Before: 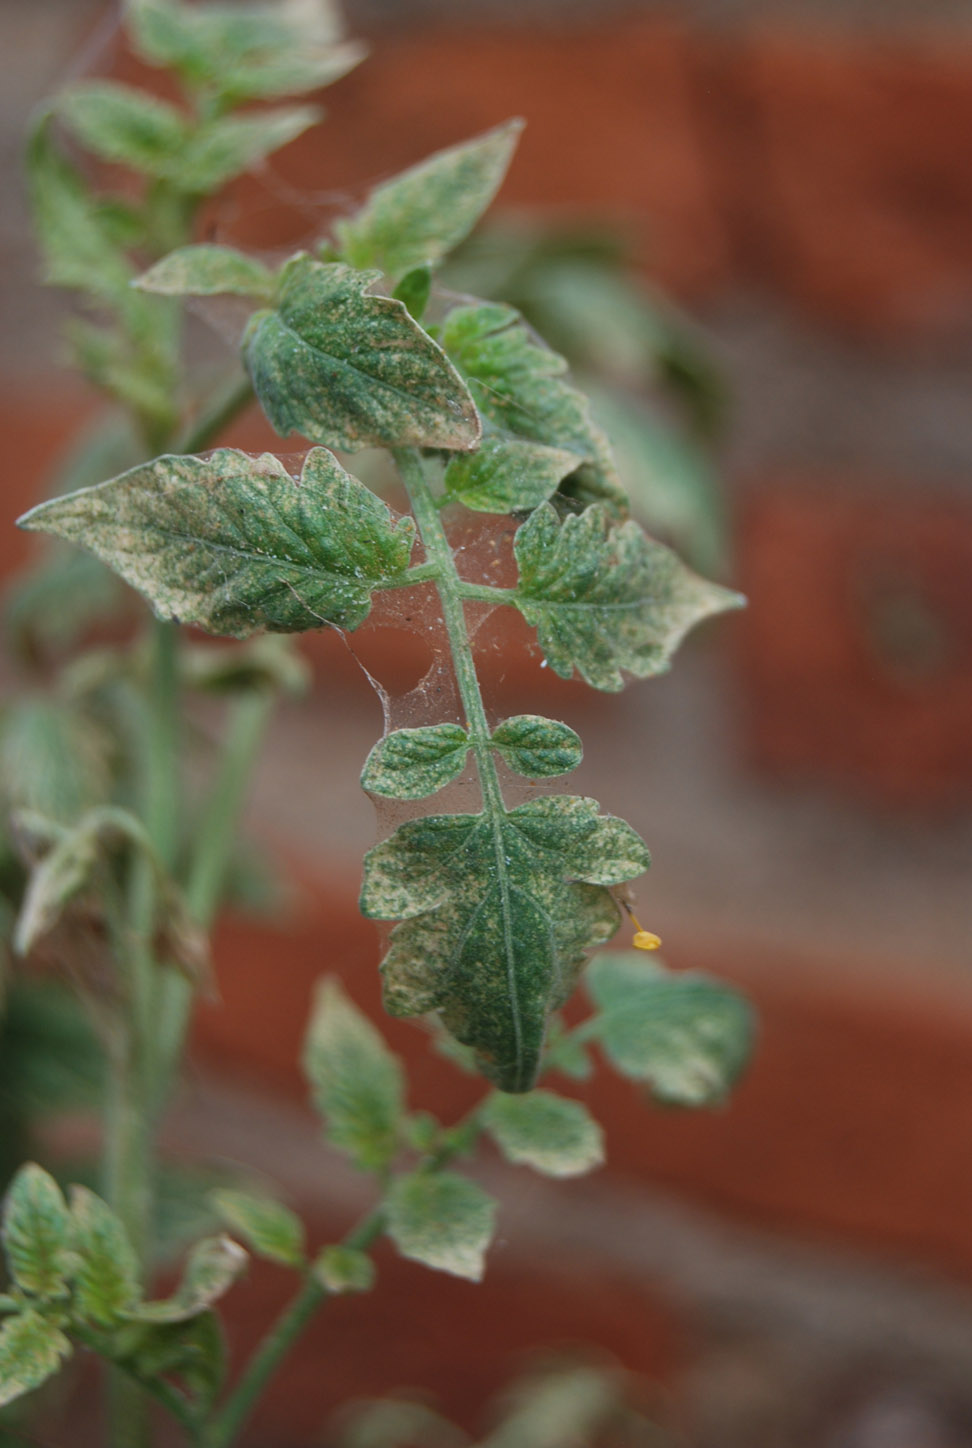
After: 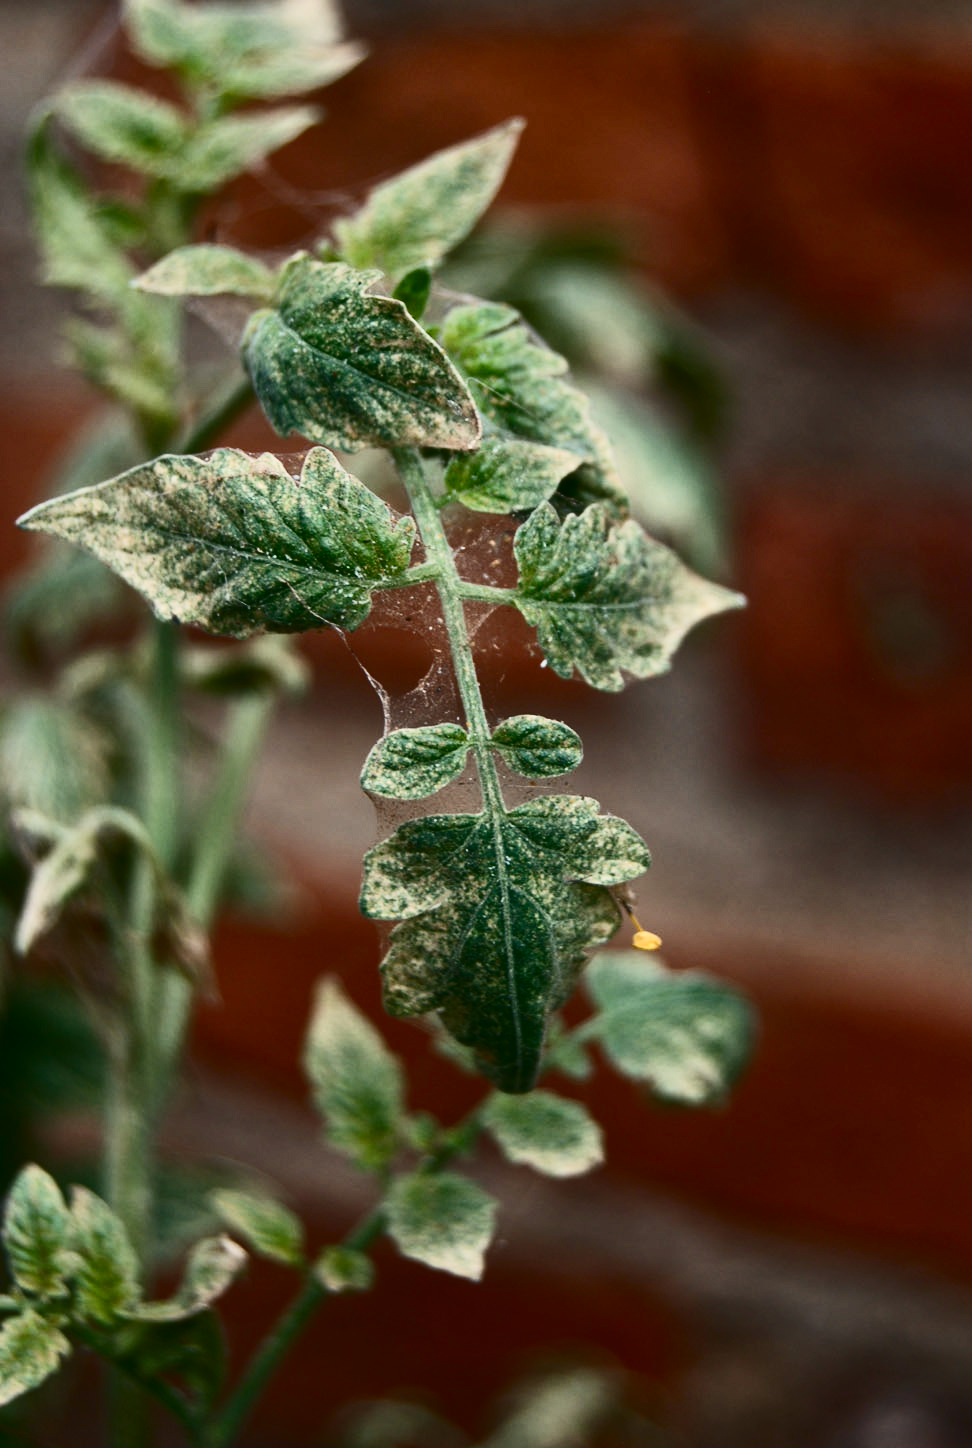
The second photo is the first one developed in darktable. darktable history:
color balance: input saturation 99%
color balance rgb: shadows lift › chroma 2%, shadows lift › hue 219.6°, power › hue 313.2°, highlights gain › chroma 3%, highlights gain › hue 75.6°, global offset › luminance 0.5%, perceptual saturation grading › global saturation 15.33%, perceptual saturation grading › highlights -19.33%, perceptual saturation grading › shadows 20%, global vibrance 20%
contrast brightness saturation: contrast 0.5, saturation -0.1
